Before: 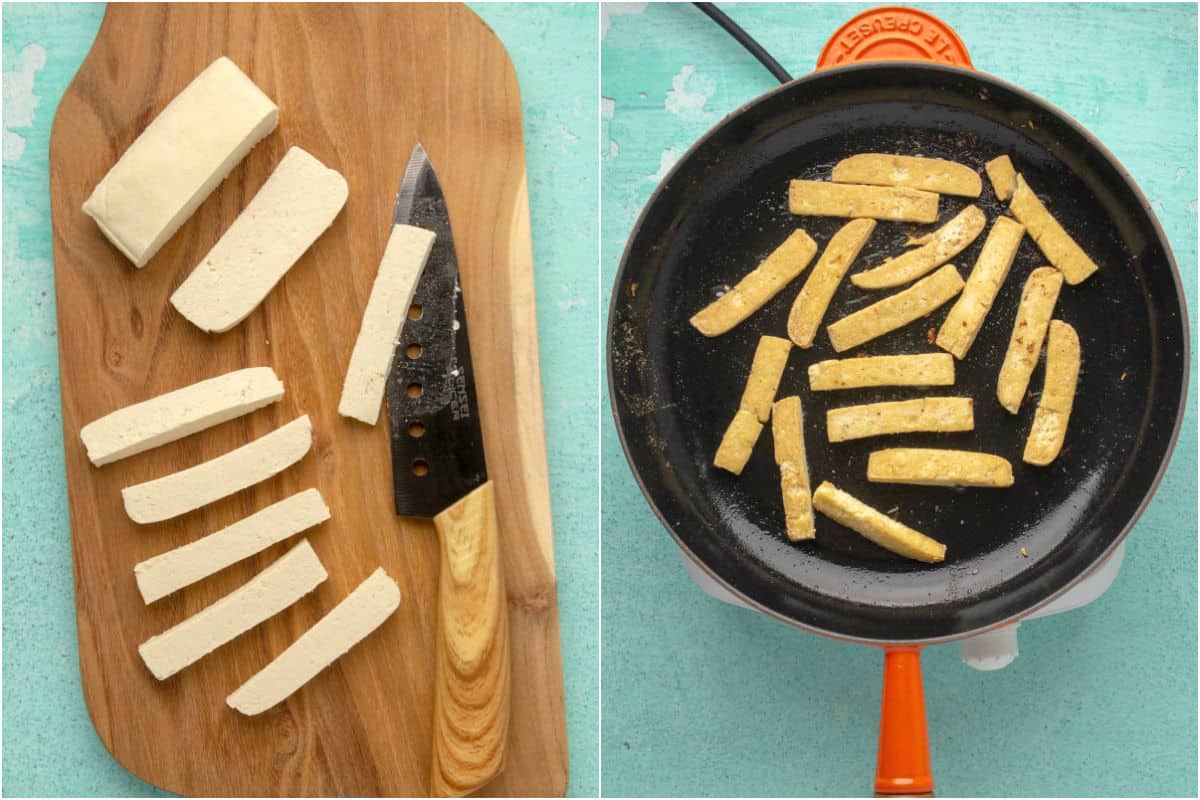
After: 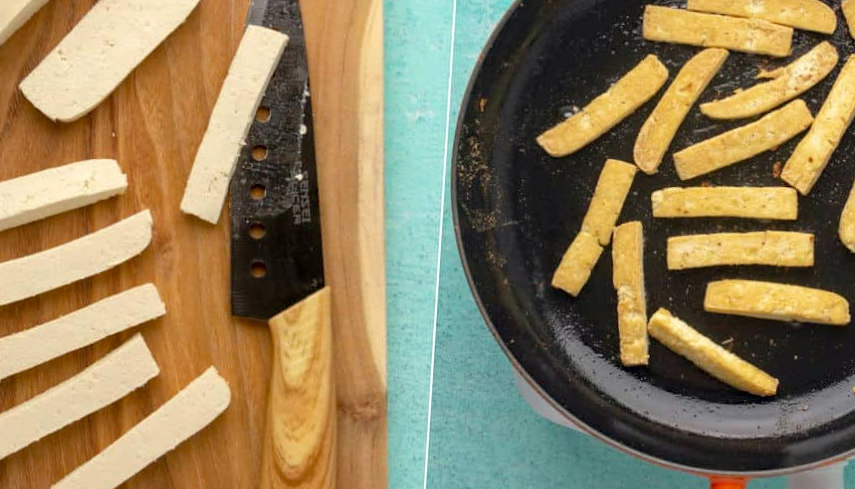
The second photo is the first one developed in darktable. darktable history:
haze removal: compatibility mode true, adaptive false
crop and rotate: angle -3.56°, left 9.824%, top 21.008%, right 12.333%, bottom 12.154%
